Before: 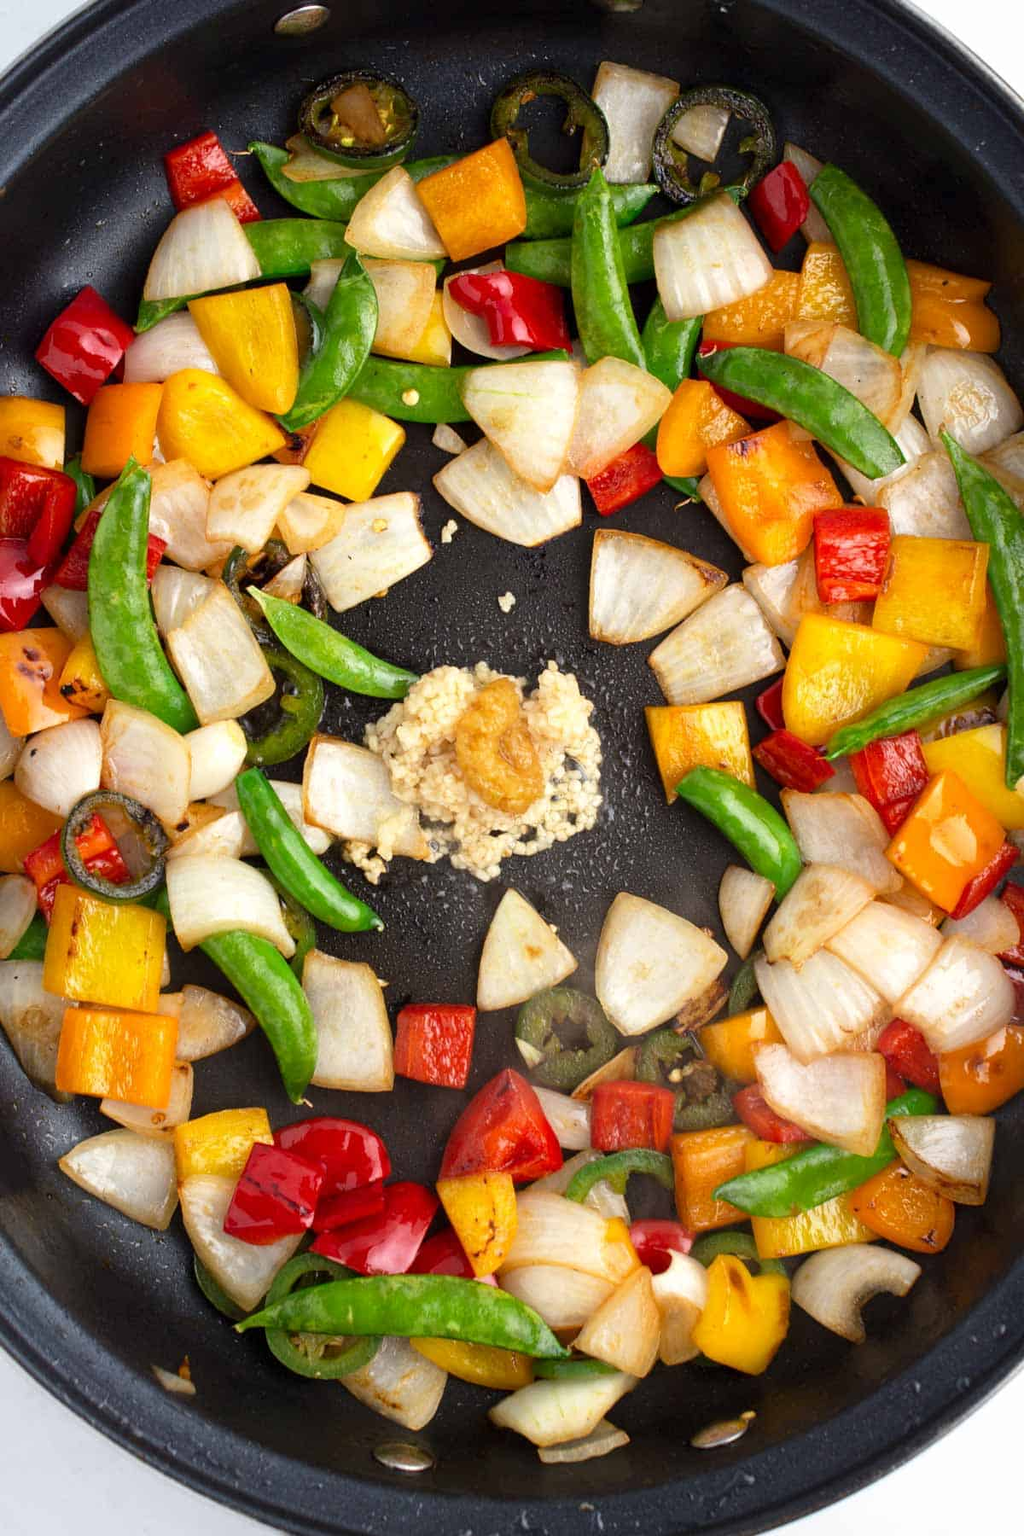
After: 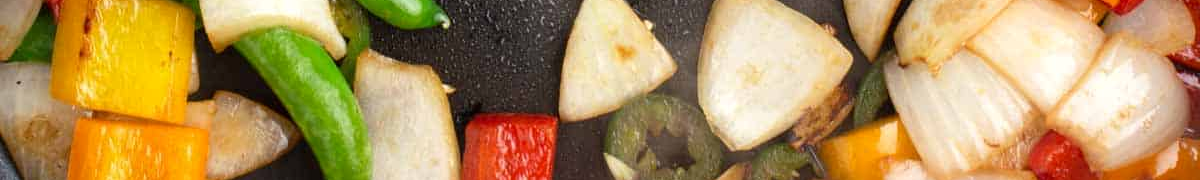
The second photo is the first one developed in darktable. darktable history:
exposure: black level correction 0.001, exposure 0.014 EV, compensate highlight preservation false
crop and rotate: top 59.084%, bottom 30.916%
